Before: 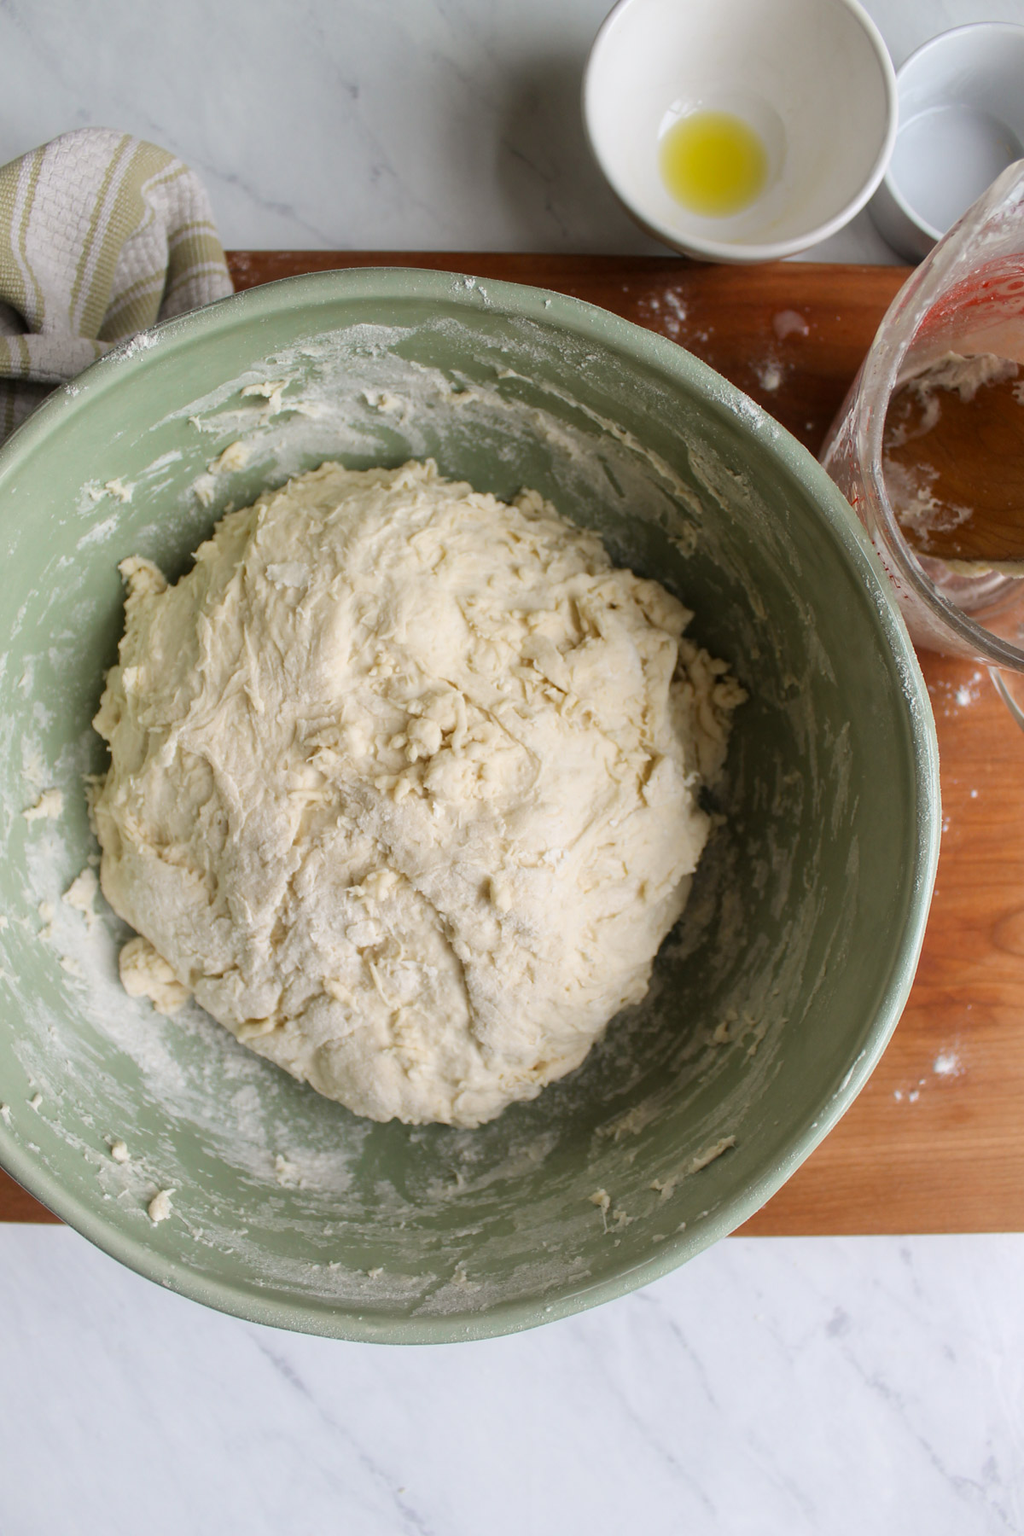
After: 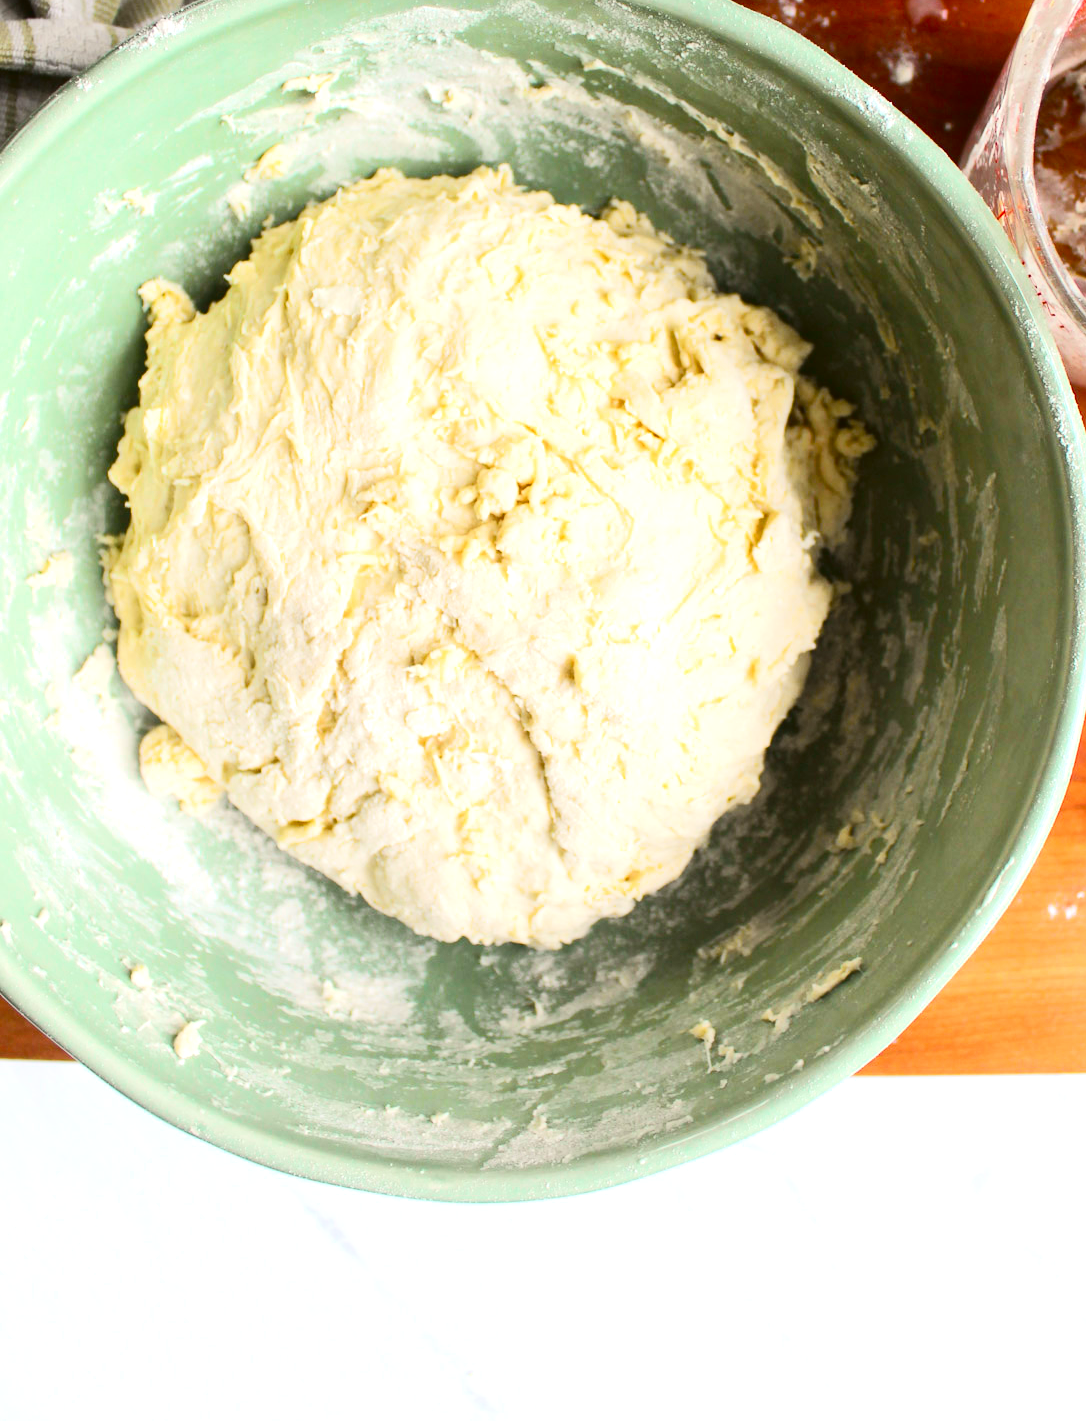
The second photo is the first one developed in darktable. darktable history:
crop: top 20.73%, right 9.441%, bottom 0.274%
tone curve: curves: ch0 [(0, 0.023) (0.132, 0.075) (0.251, 0.186) (0.463, 0.461) (0.662, 0.757) (0.854, 0.909) (1, 0.973)]; ch1 [(0, 0) (0.447, 0.411) (0.483, 0.469) (0.498, 0.496) (0.518, 0.514) (0.561, 0.579) (0.604, 0.645) (0.669, 0.73) (0.819, 0.93) (1, 1)]; ch2 [(0, 0) (0.307, 0.315) (0.425, 0.438) (0.483, 0.477) (0.503, 0.503) (0.526, 0.534) (0.567, 0.569) (0.617, 0.674) (0.703, 0.797) (0.985, 0.966)], color space Lab, independent channels, preserve colors none
exposure: exposure 1 EV, compensate exposure bias true, compensate highlight preservation false
